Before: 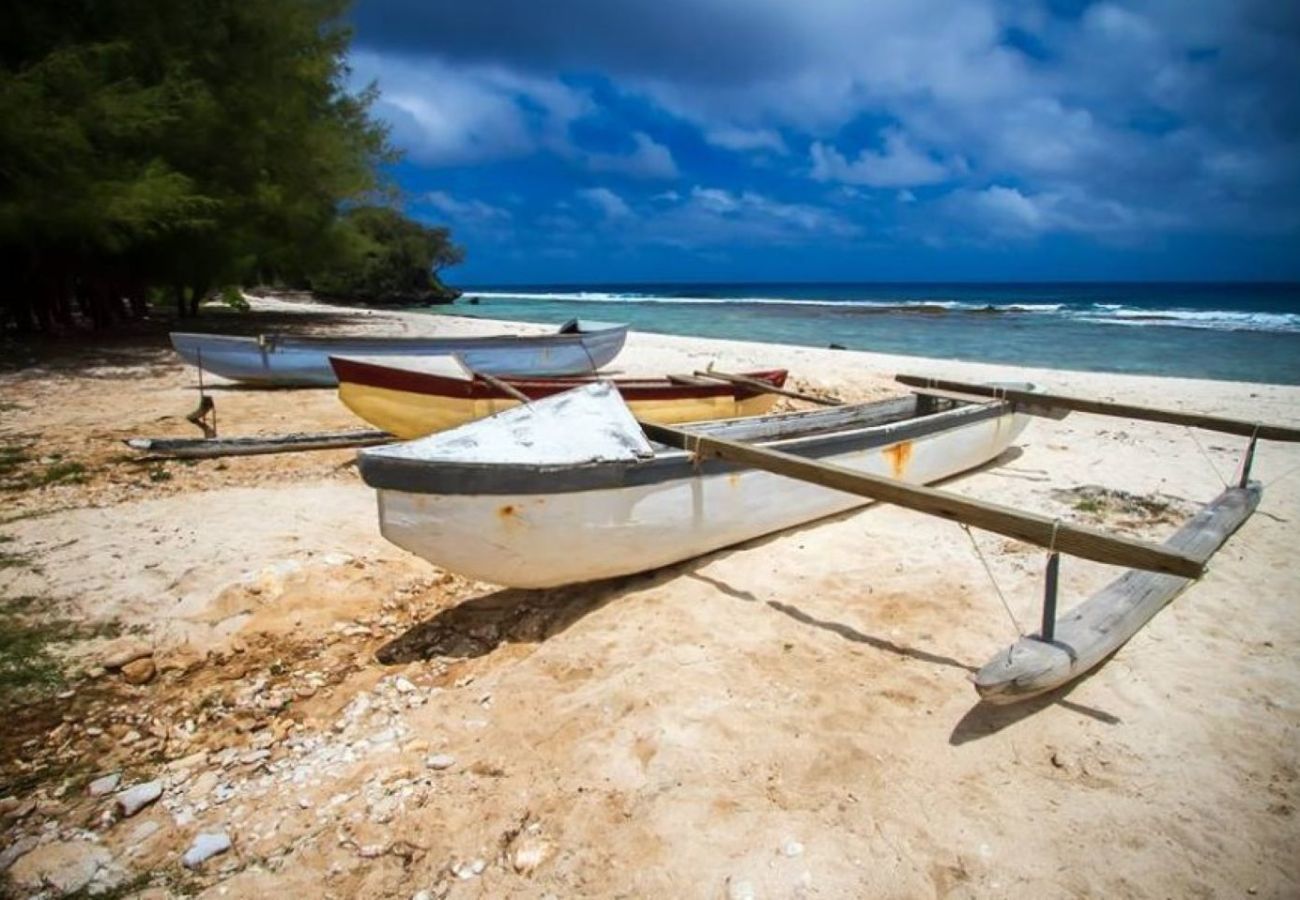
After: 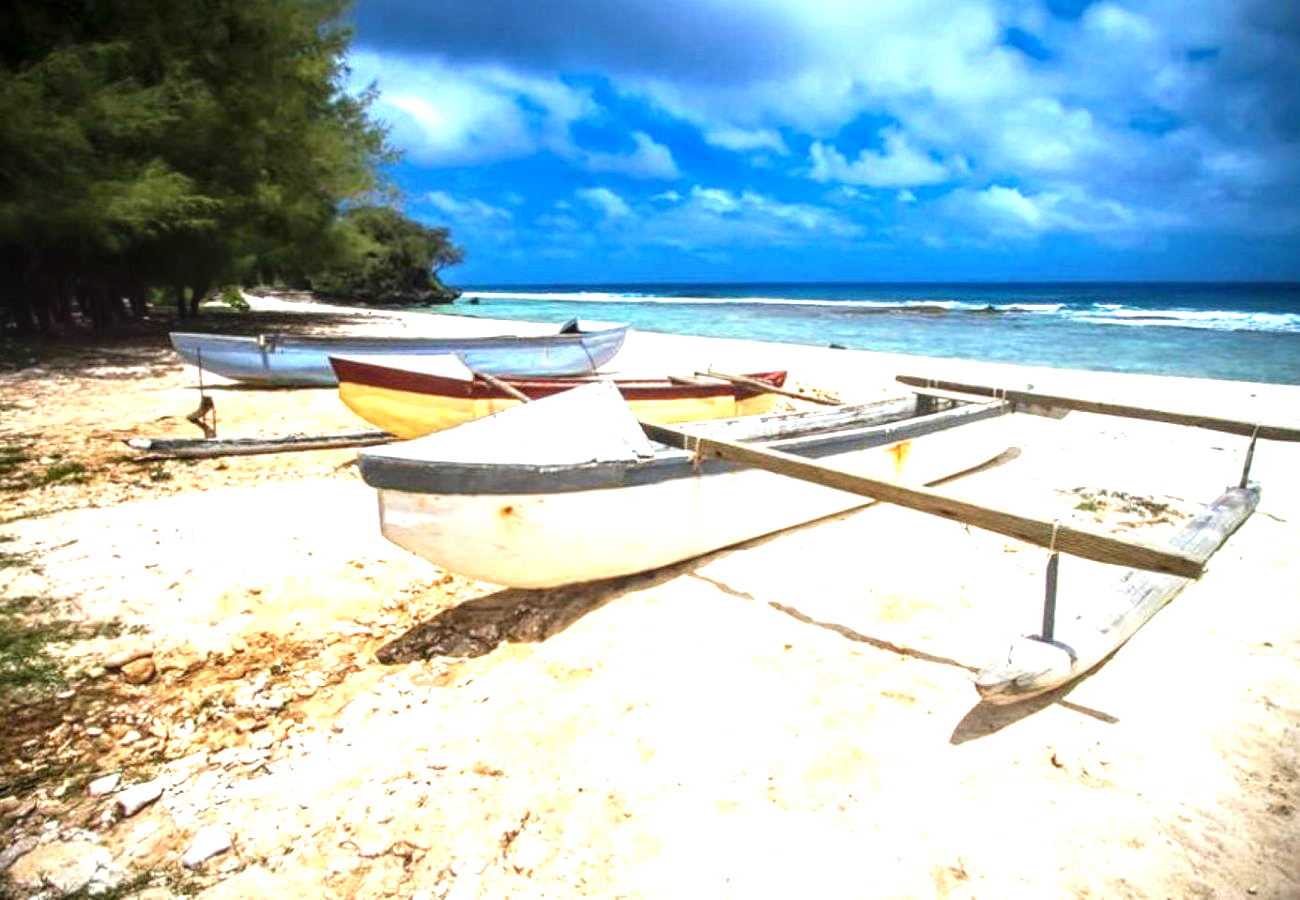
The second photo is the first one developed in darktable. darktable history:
tone equalizer: -8 EV -0.44 EV, -7 EV -0.365 EV, -6 EV -0.347 EV, -5 EV -0.194 EV, -3 EV 0.241 EV, -2 EV 0.314 EV, -1 EV 0.41 EV, +0 EV 0.441 EV
local contrast: on, module defaults
exposure: exposure 0.997 EV, compensate exposure bias true, compensate highlight preservation false
